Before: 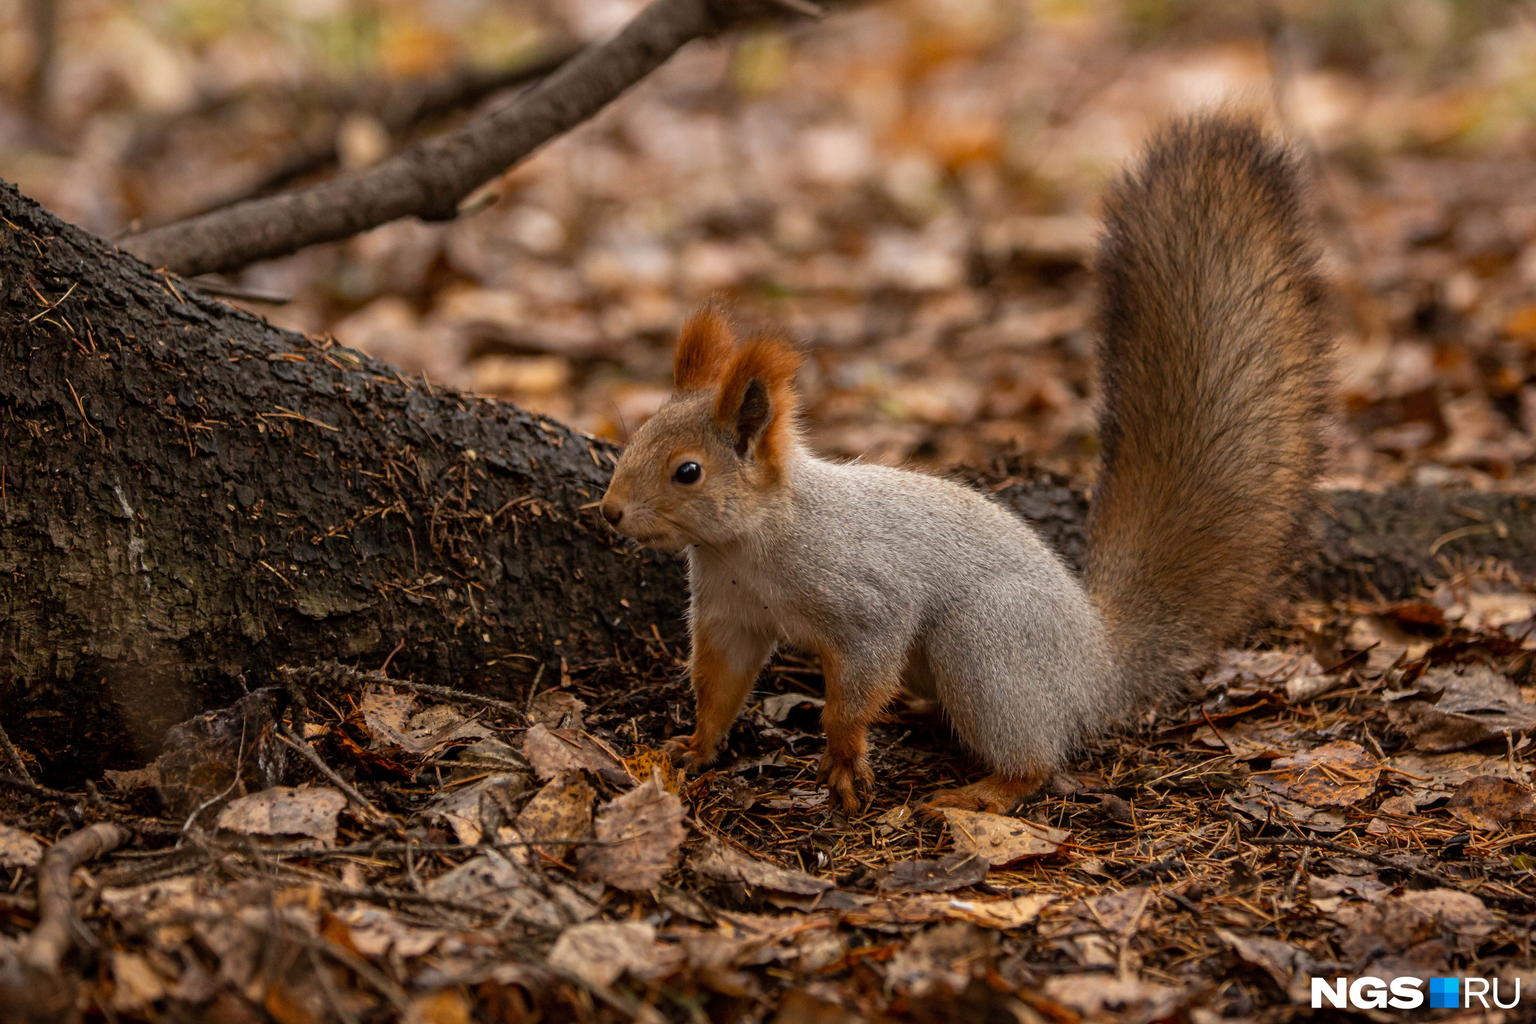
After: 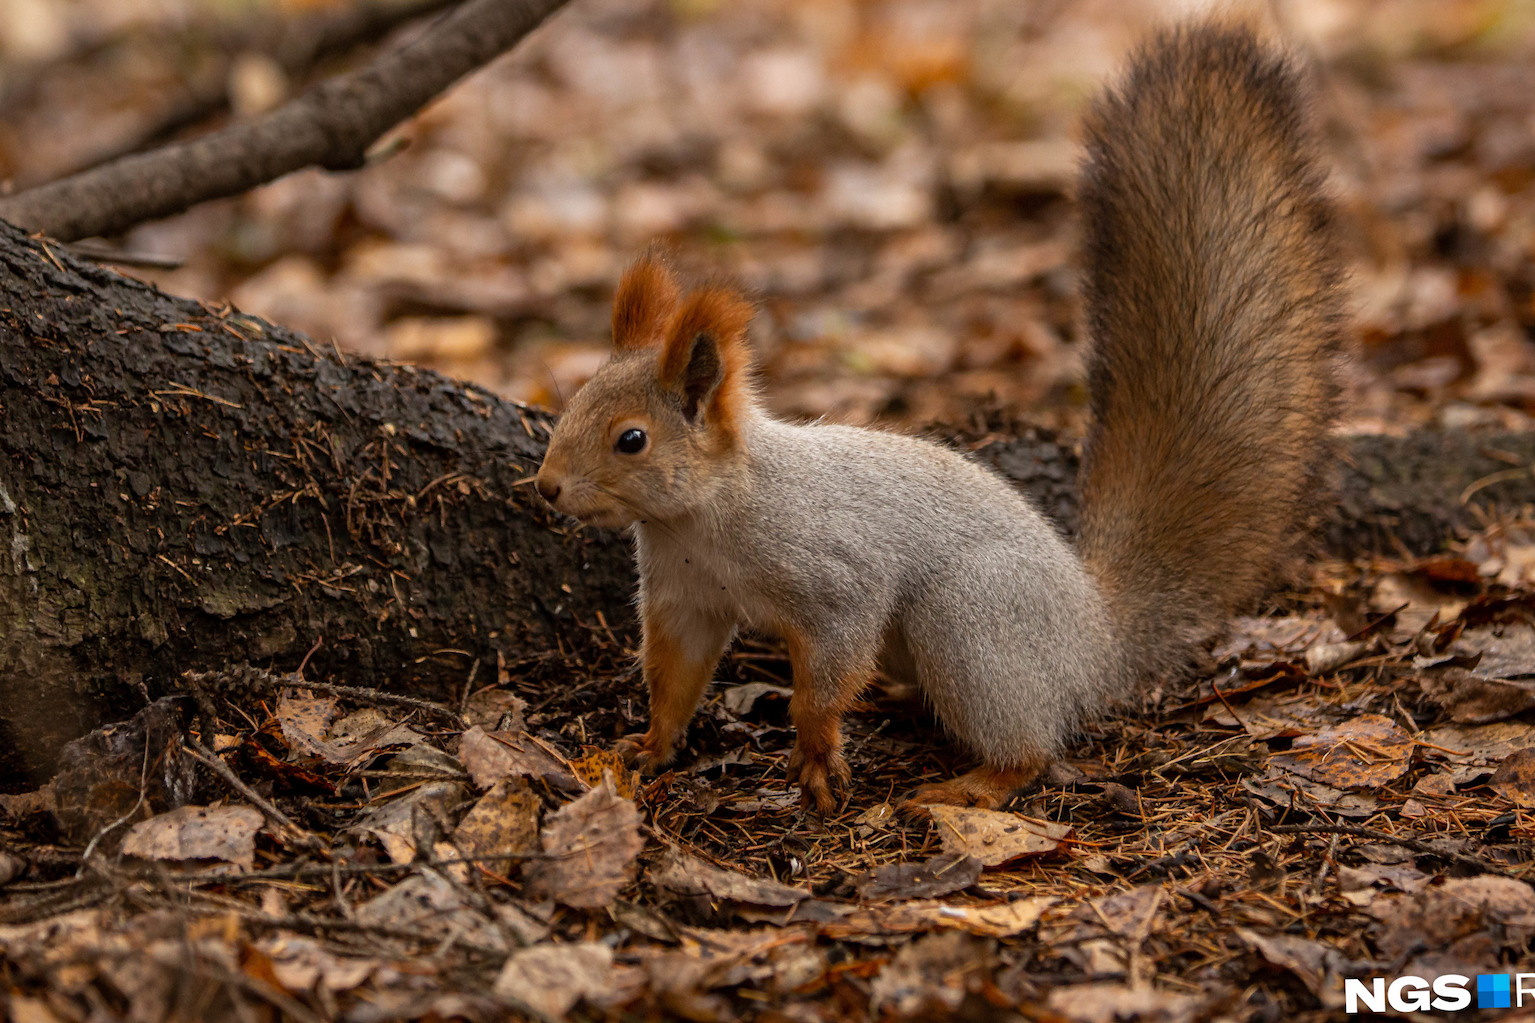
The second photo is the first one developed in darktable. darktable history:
color balance: contrast -0.5%
crop and rotate: angle 1.96°, left 5.673%, top 5.673%
